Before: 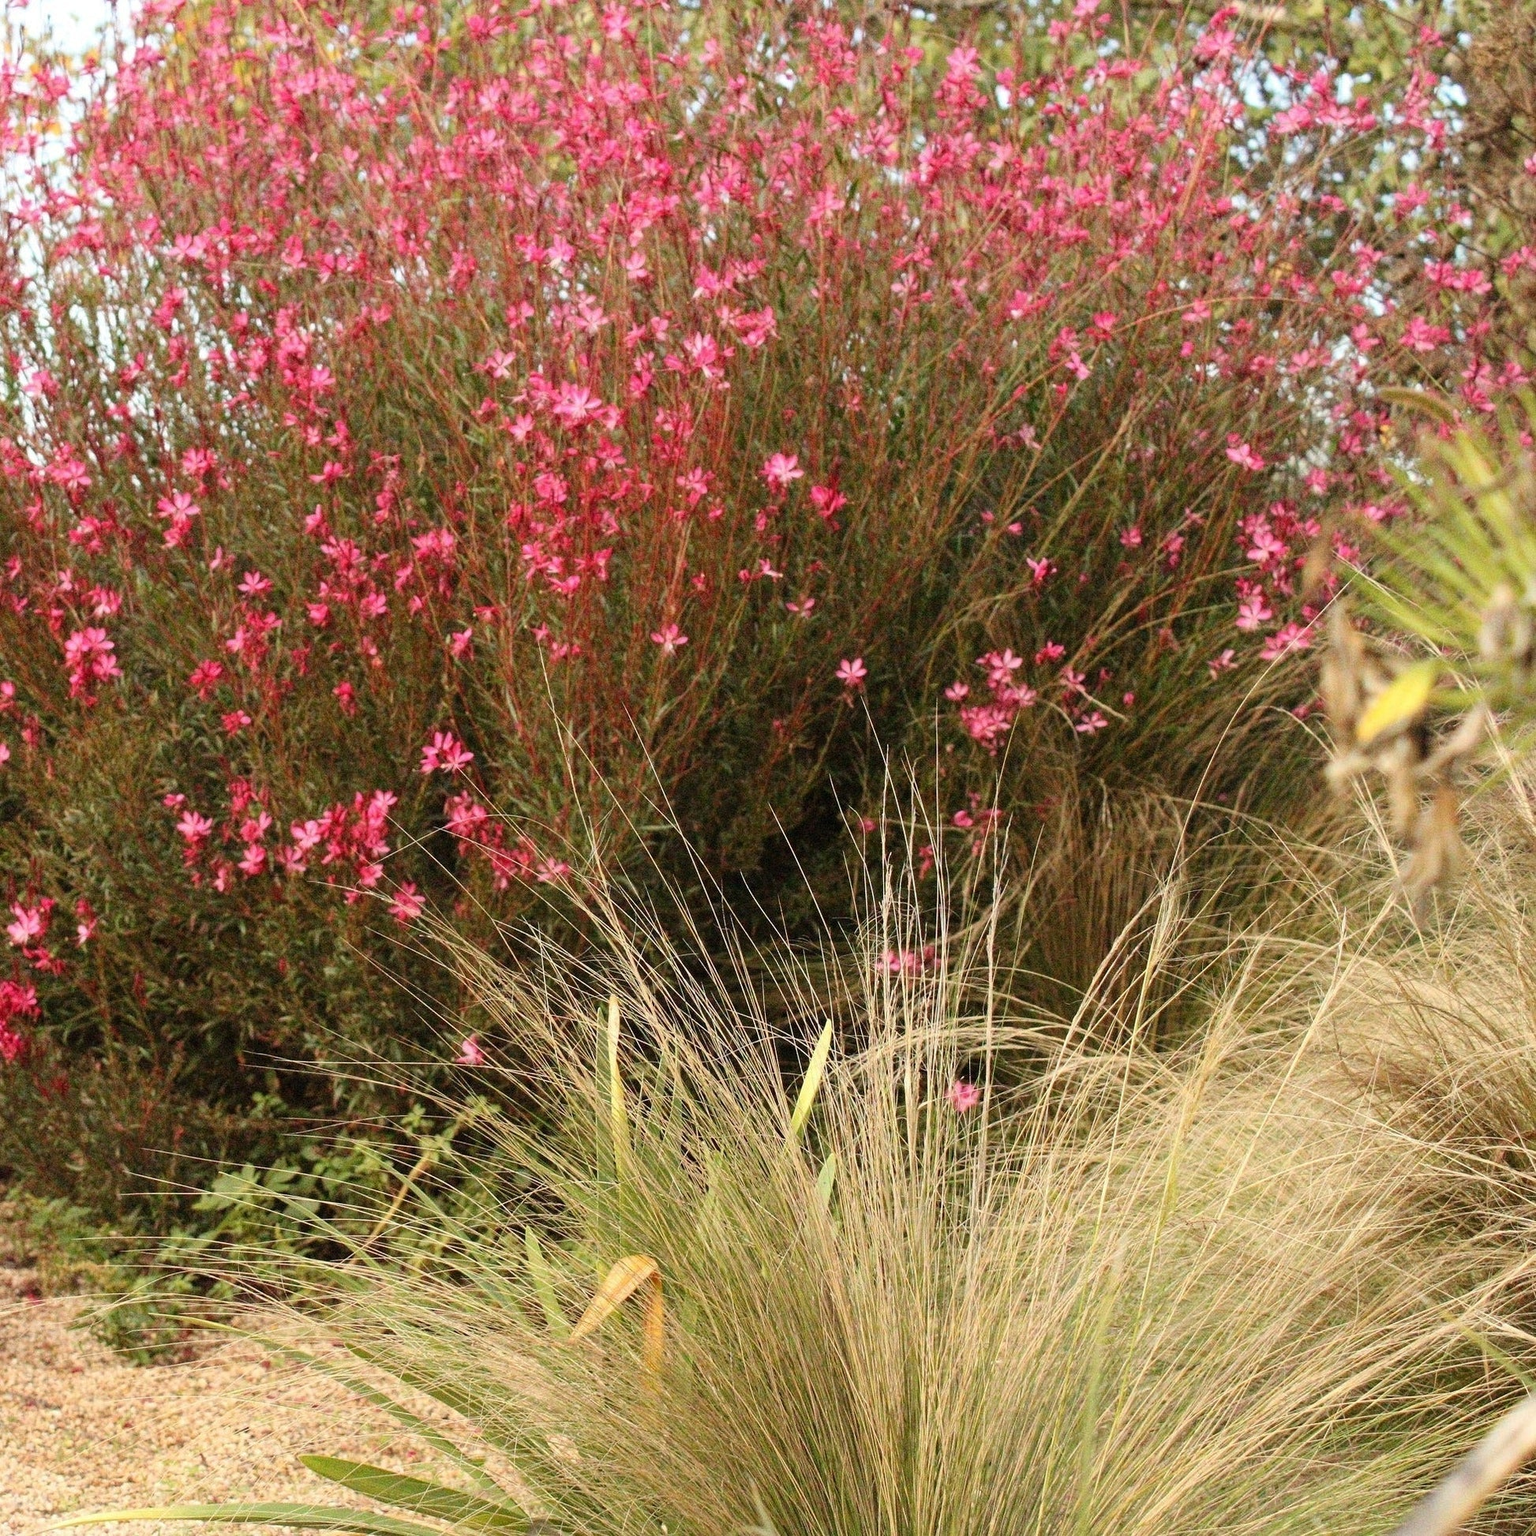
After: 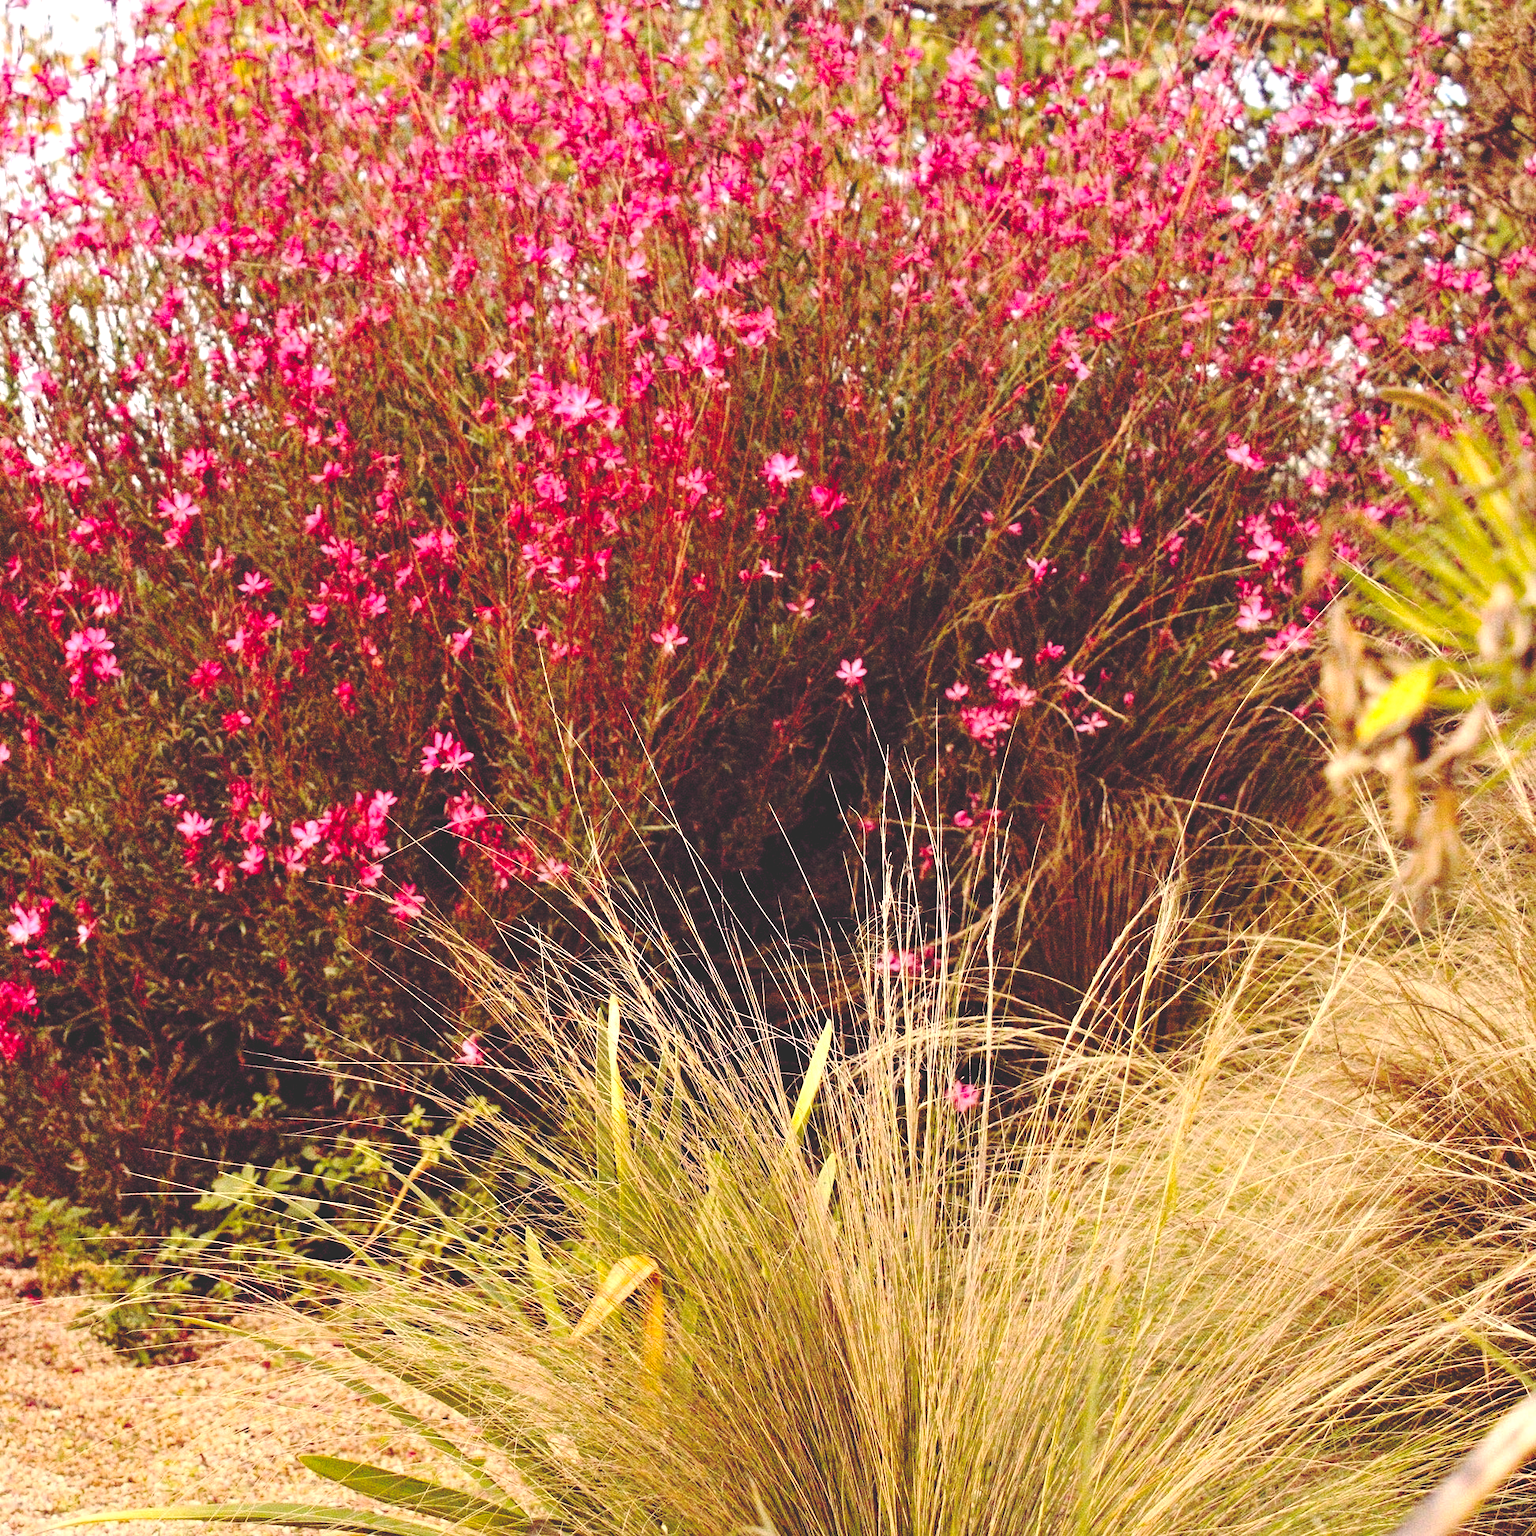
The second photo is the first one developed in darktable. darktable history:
base curve: curves: ch0 [(0, 0.024) (0.055, 0.065) (0.121, 0.166) (0.236, 0.319) (0.693, 0.726) (1, 1)], preserve colors none
contrast equalizer: y [[0.545, 0.572, 0.59, 0.59, 0.571, 0.545], [0.5 ×6], [0.5 ×6], [0 ×6], [0 ×6]]
color balance rgb: shadows lift › chroma 6.43%, shadows lift › hue 305.74°, highlights gain › chroma 2.43%, highlights gain › hue 35.74°, global offset › chroma 0.28%, global offset › hue 320.29°, linear chroma grading › global chroma 5.5%, perceptual saturation grading › global saturation 30%, contrast 5.15%
